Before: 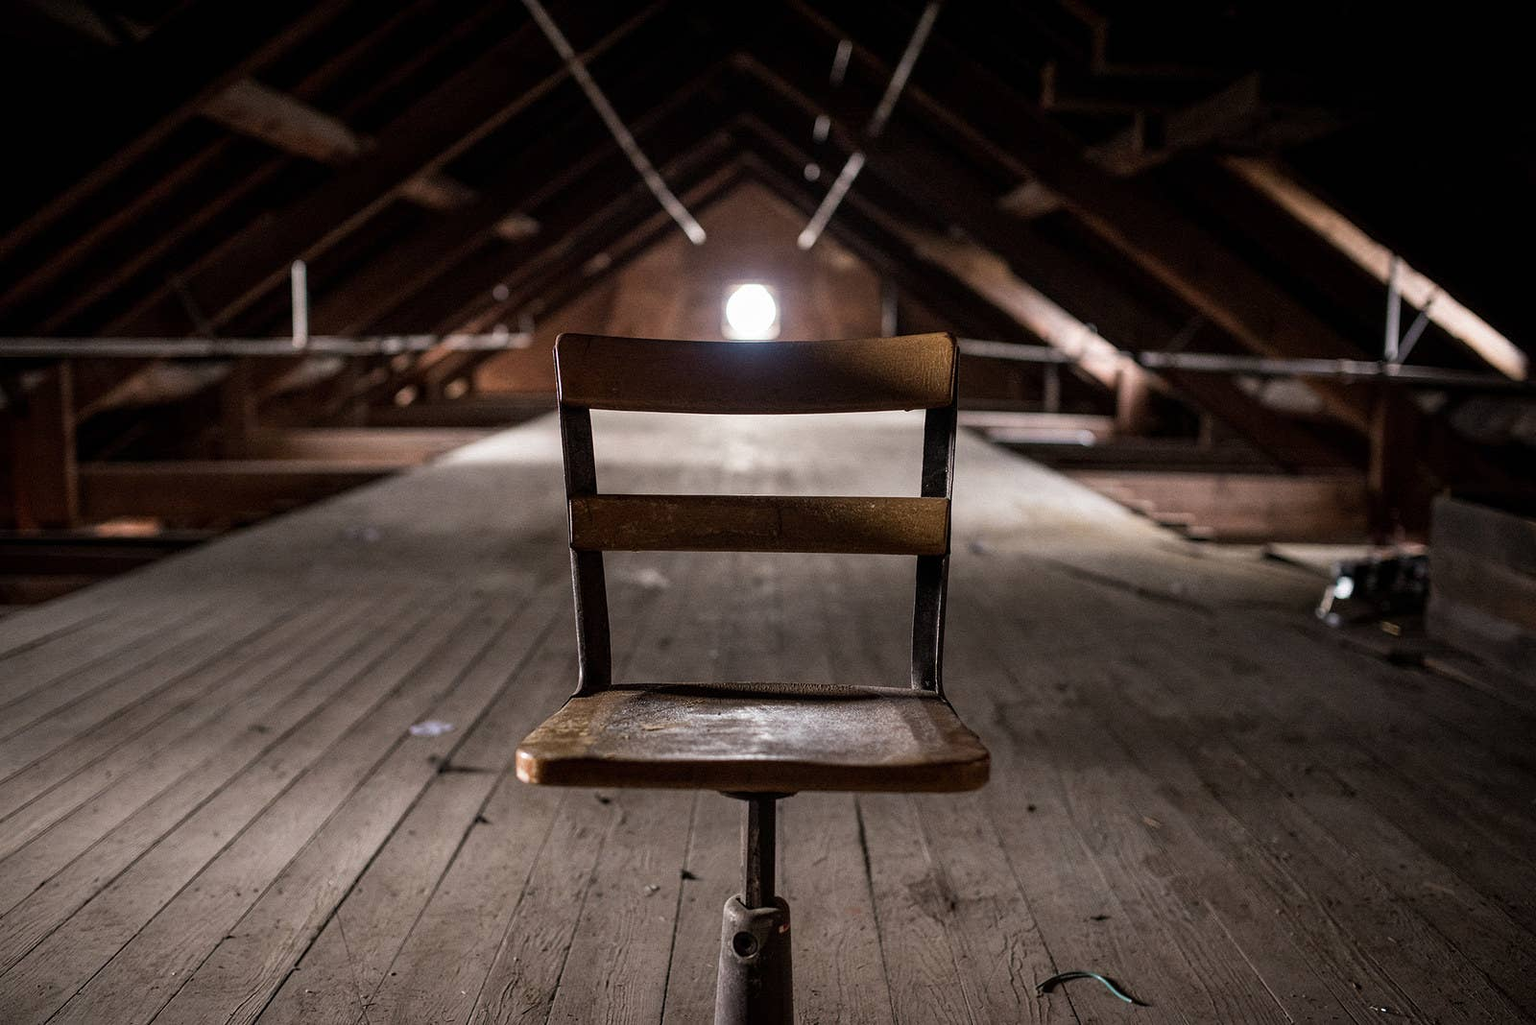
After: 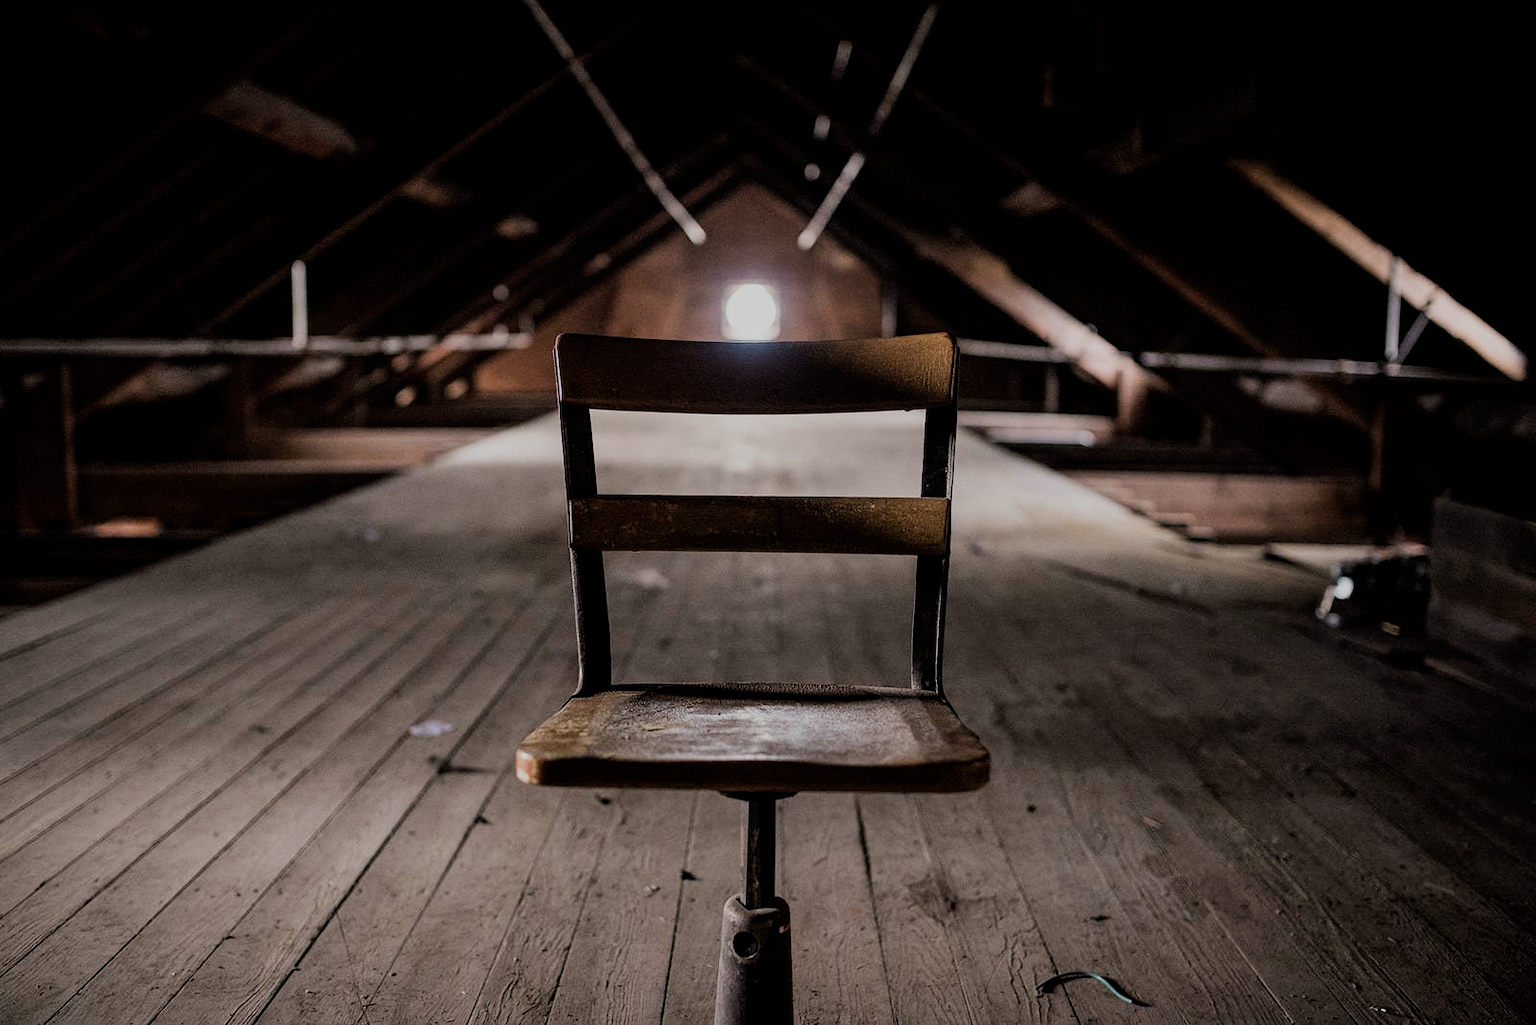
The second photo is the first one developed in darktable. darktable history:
filmic rgb: black relative exposure -7.19 EV, white relative exposure 5.36 EV, hardness 3.03
